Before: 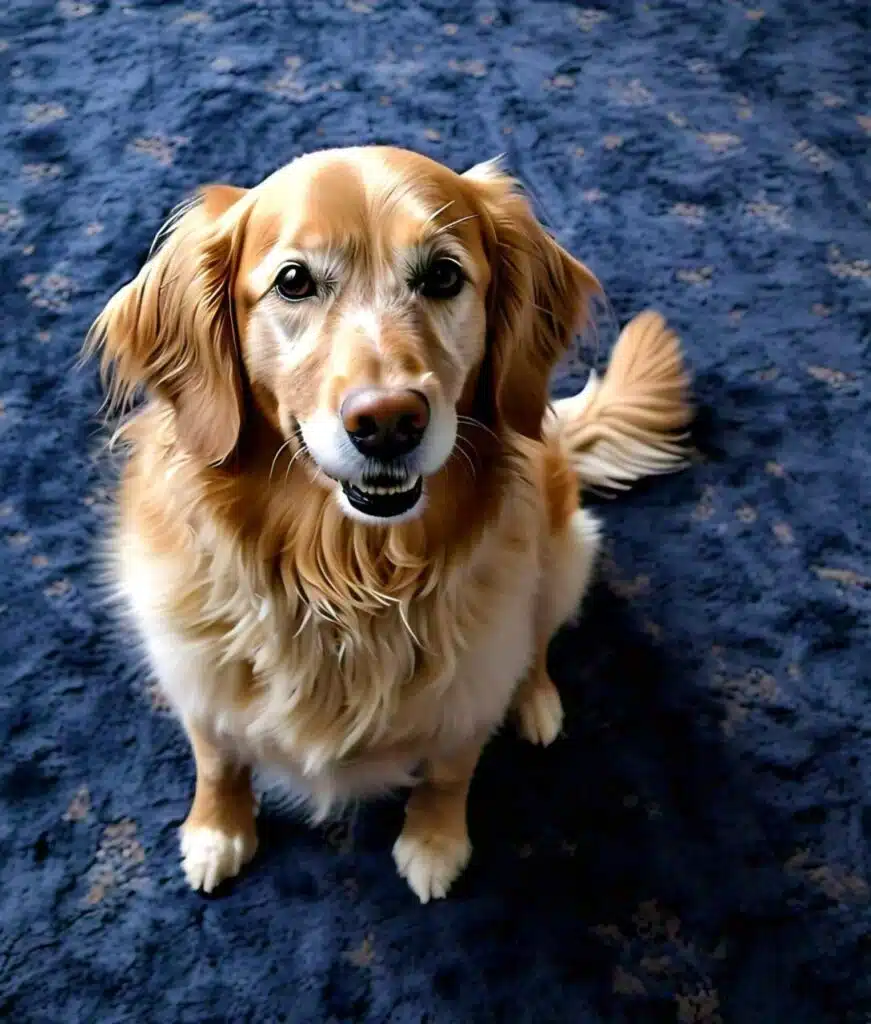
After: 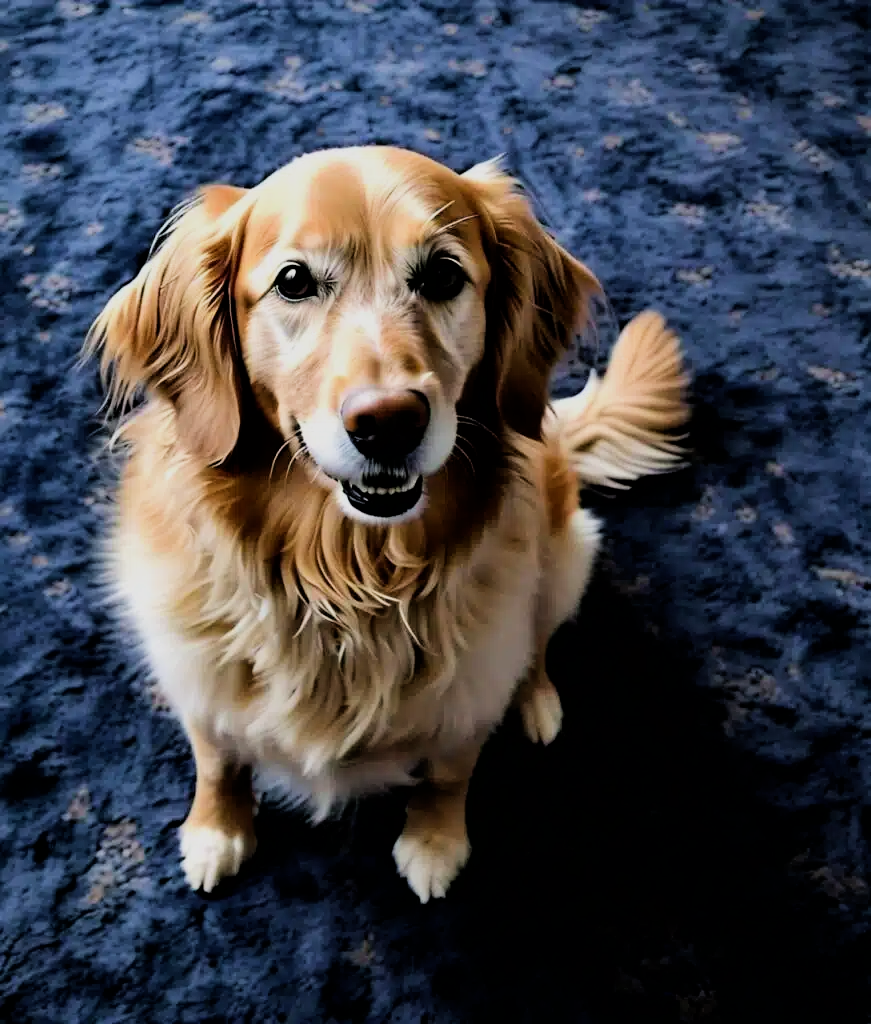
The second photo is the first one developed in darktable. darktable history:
filmic rgb: black relative exposure -5.03 EV, white relative exposure 3.97 EV, hardness 2.9, contrast 1.299
